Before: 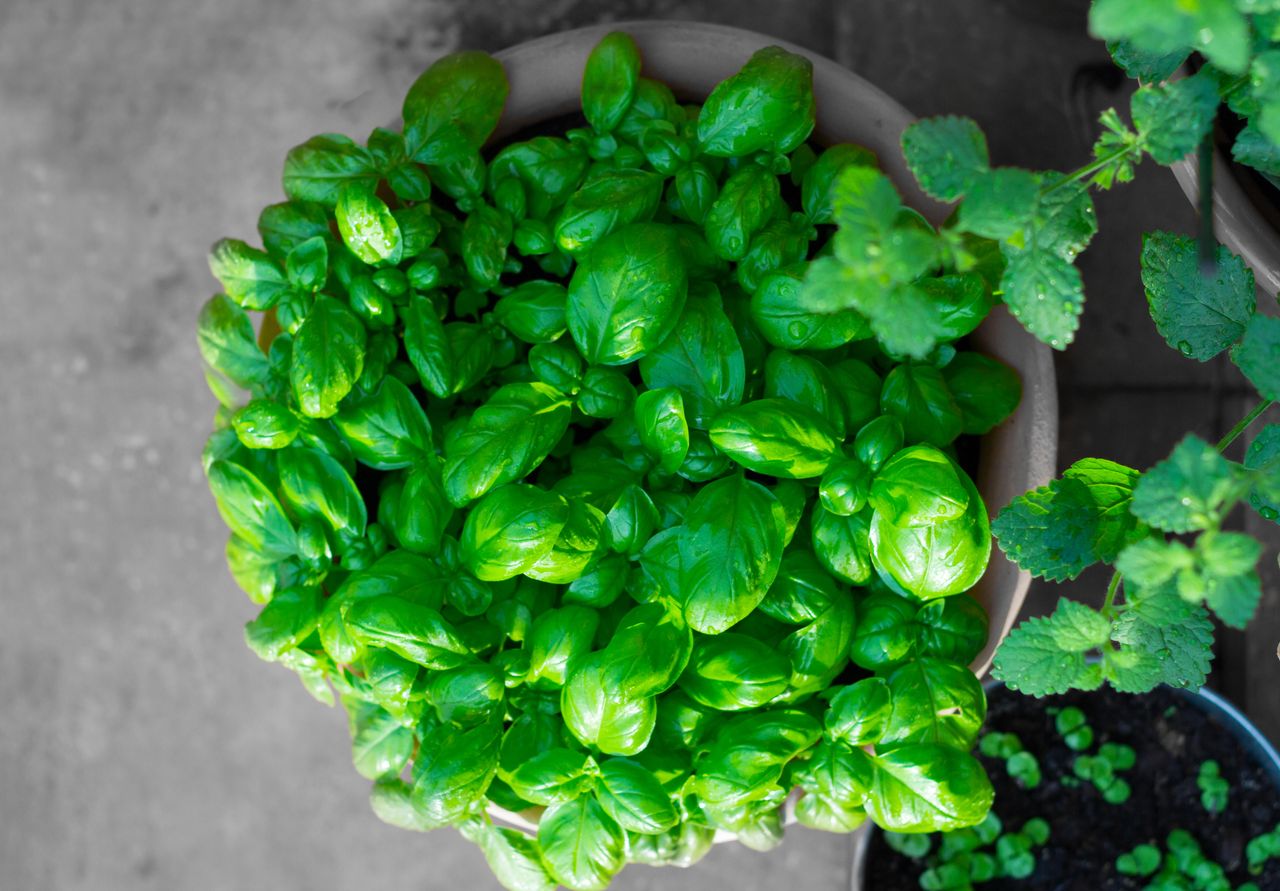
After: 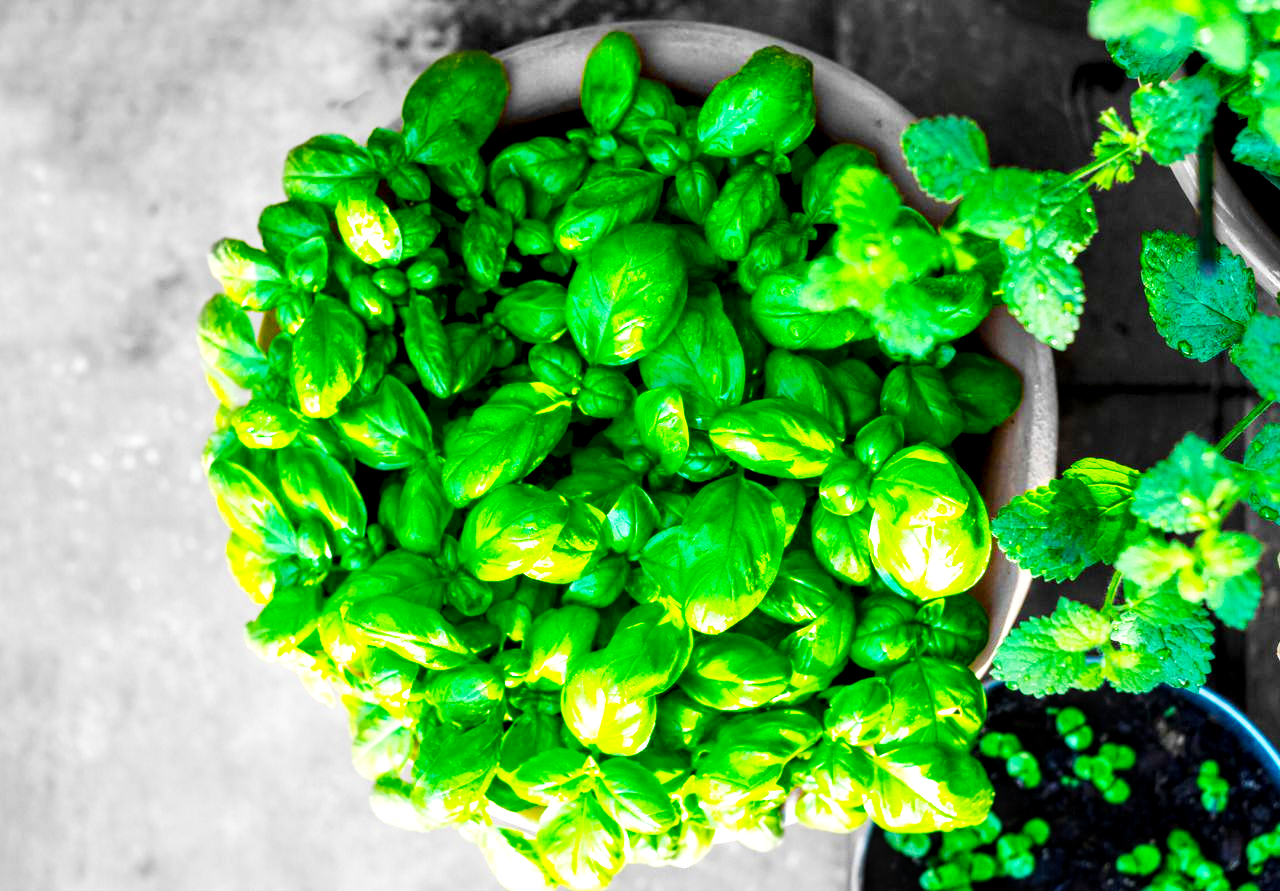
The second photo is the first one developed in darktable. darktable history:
base curve: curves: ch0 [(0, 0) (0.007, 0.004) (0.027, 0.03) (0.046, 0.07) (0.207, 0.54) (0.442, 0.872) (0.673, 0.972) (1, 1)], preserve colors none
local contrast: detail 150%
white balance: emerald 1
color balance rgb: perceptual saturation grading › global saturation 25%, global vibrance 20%
